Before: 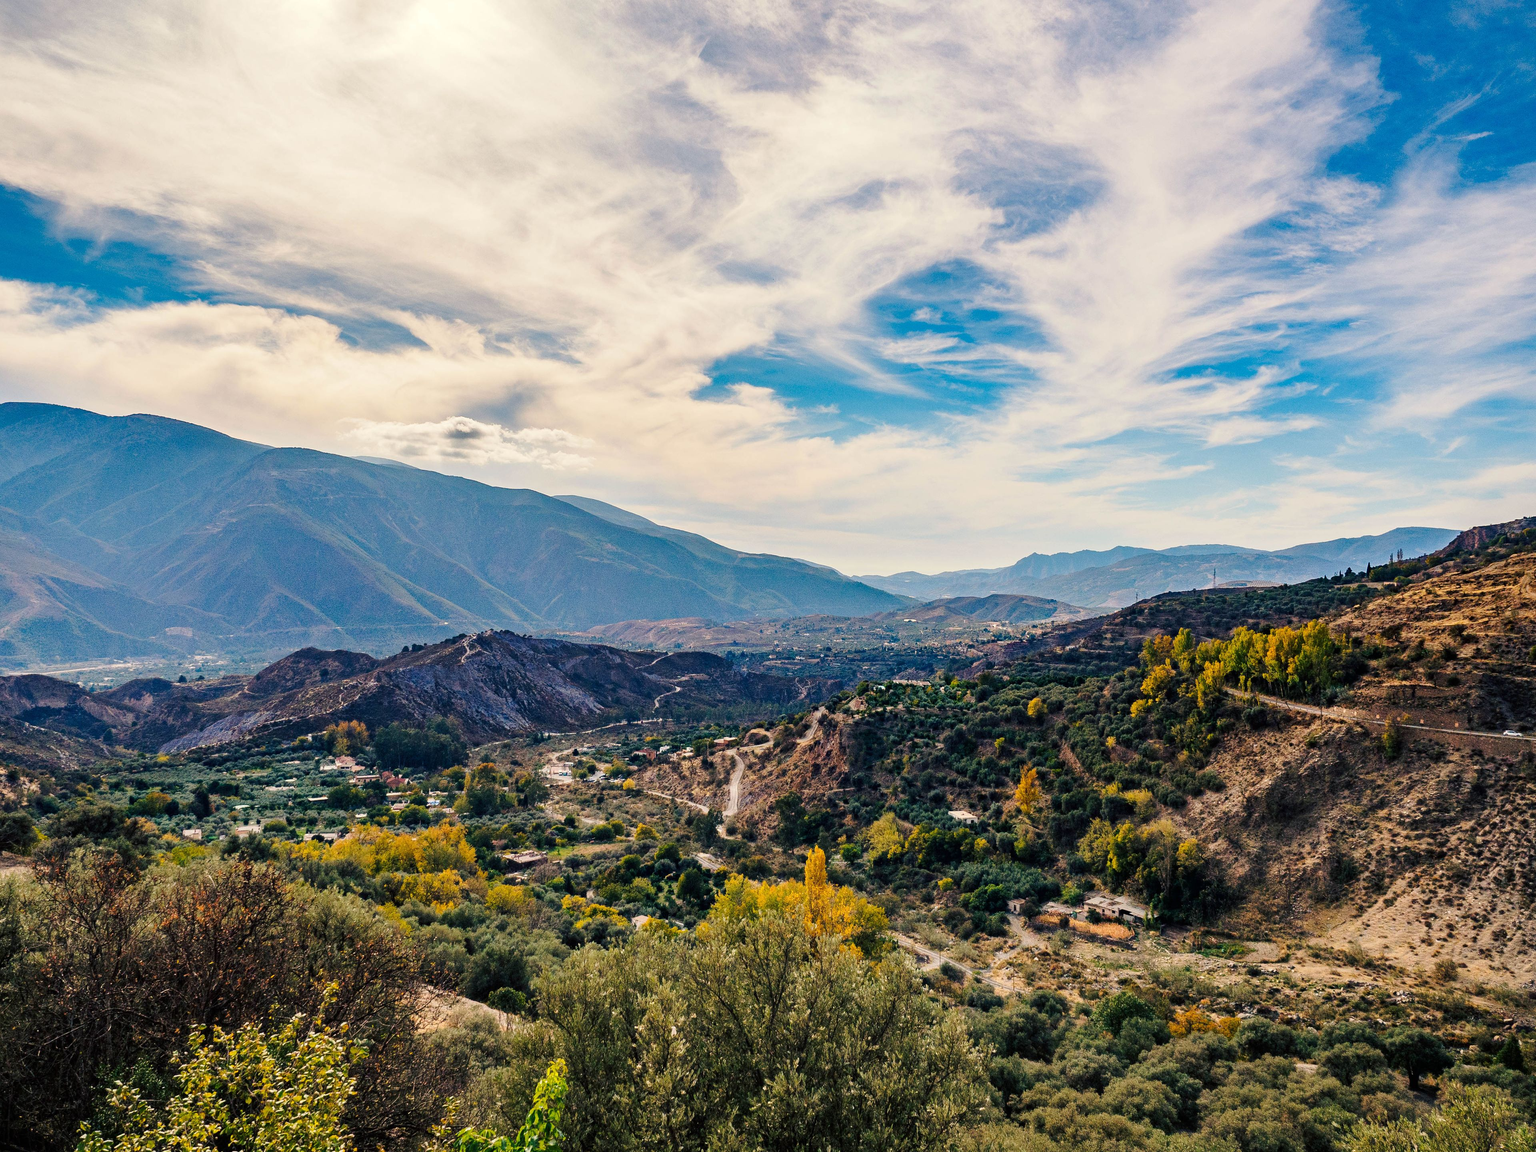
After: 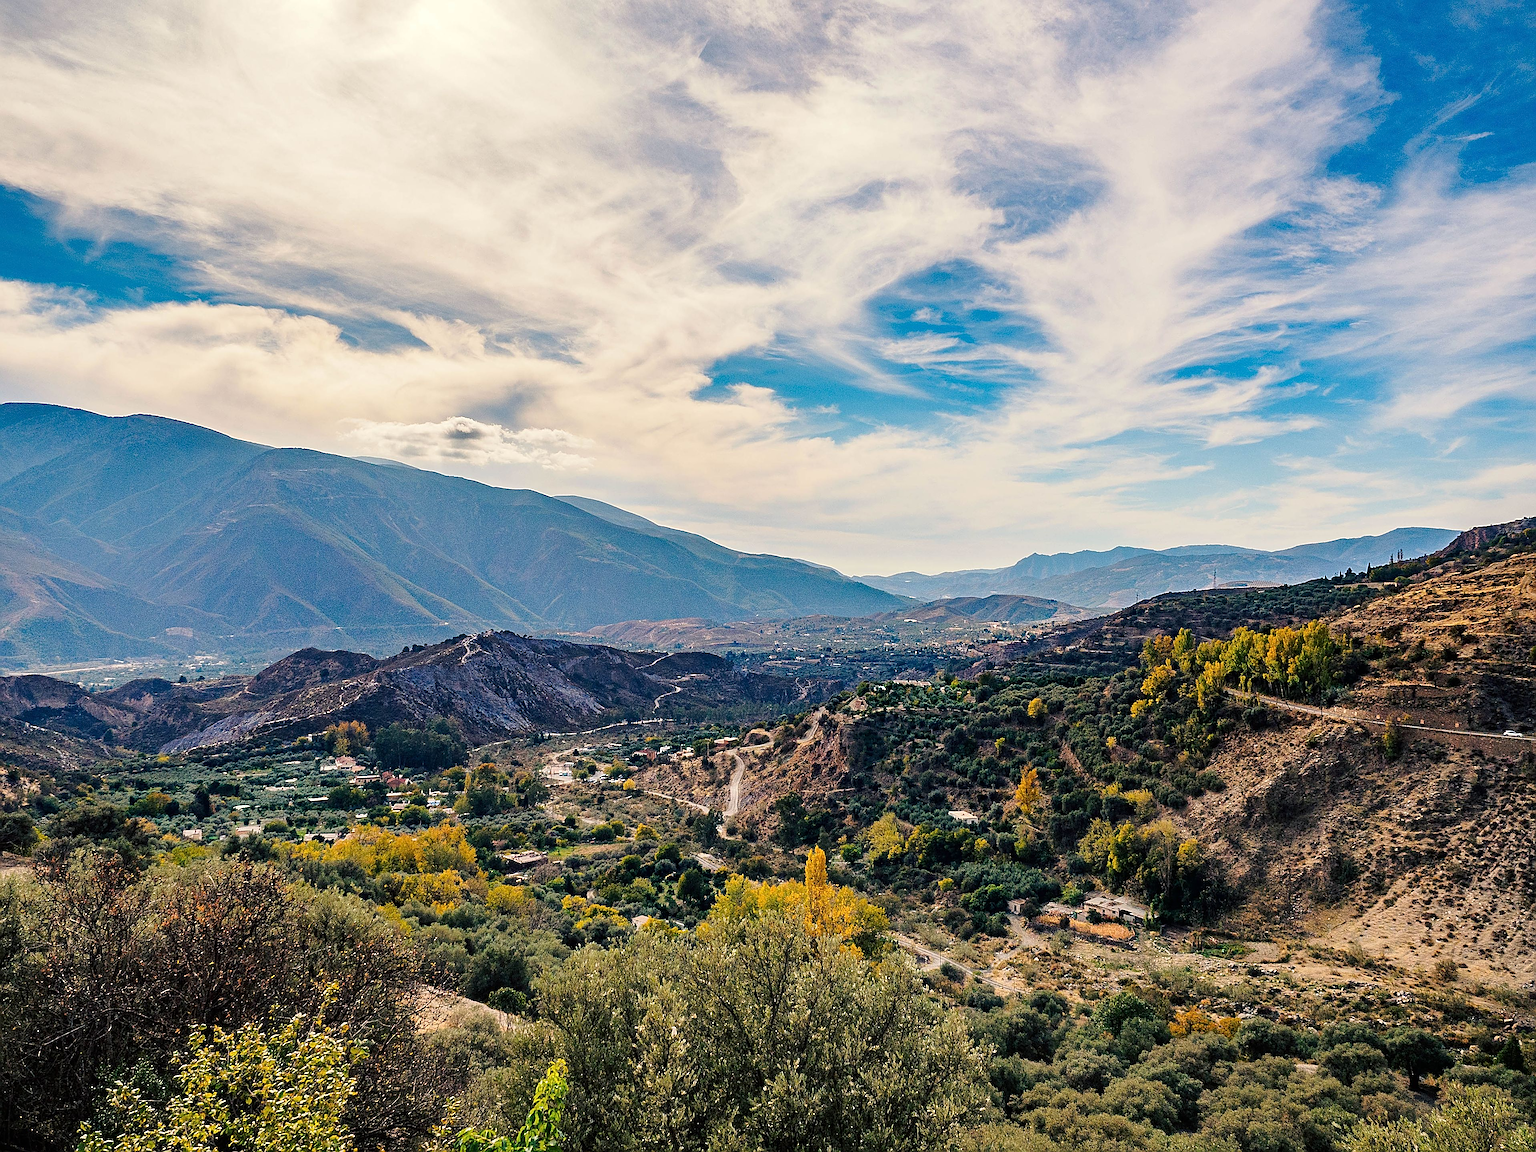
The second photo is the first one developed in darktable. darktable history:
sharpen: amount 0.992
